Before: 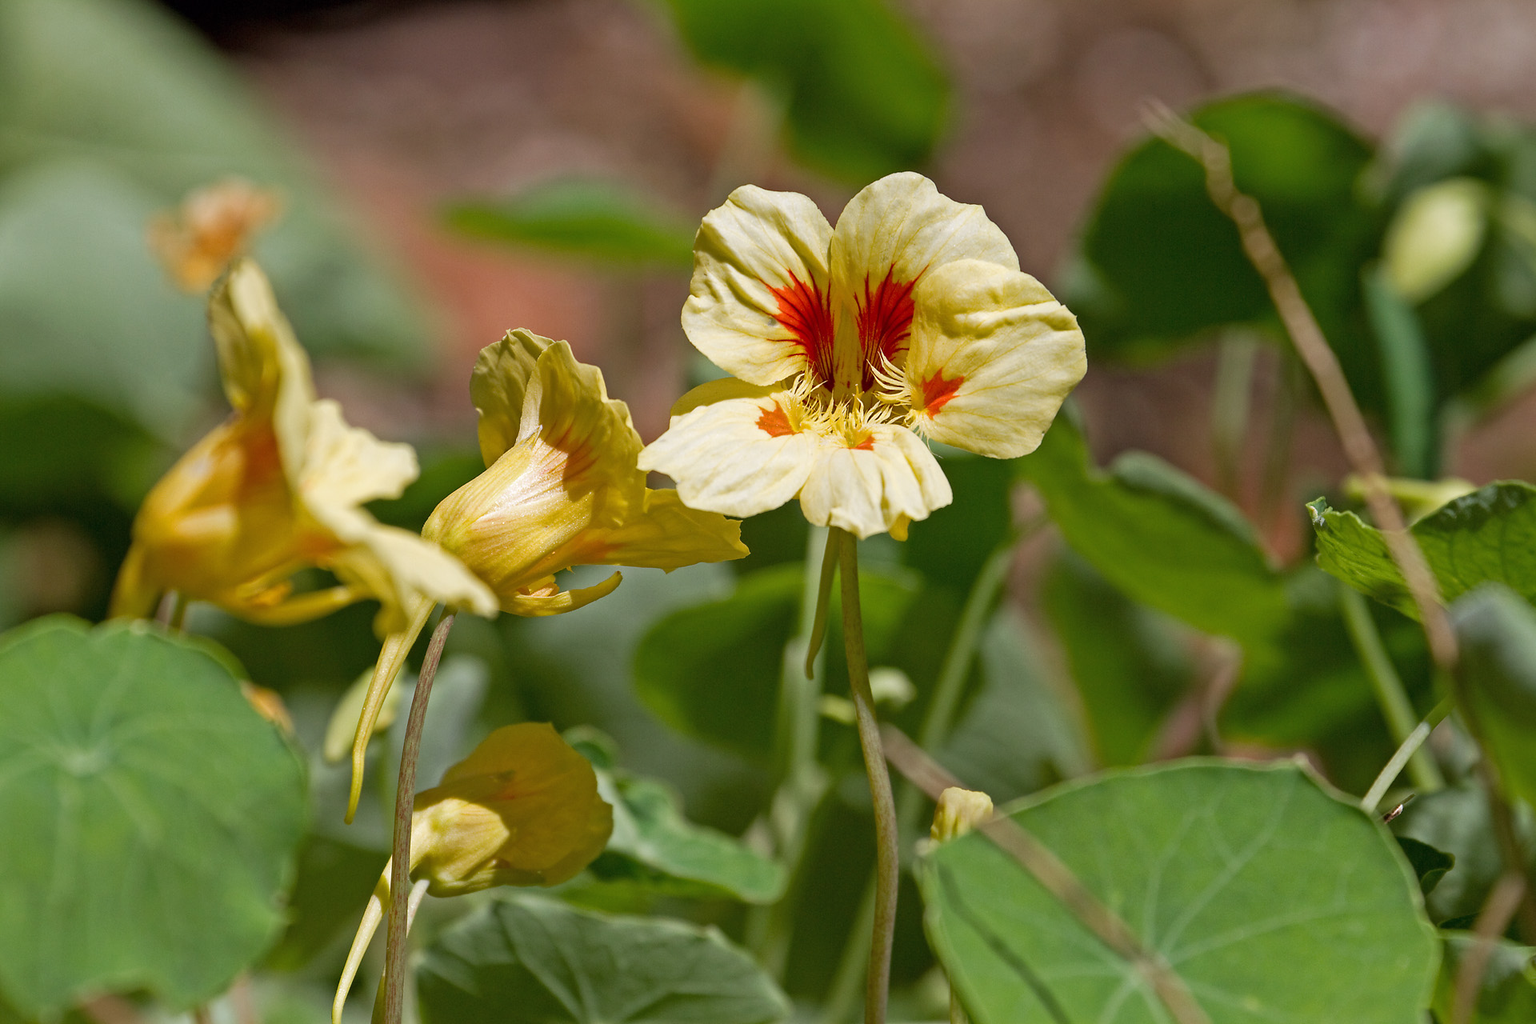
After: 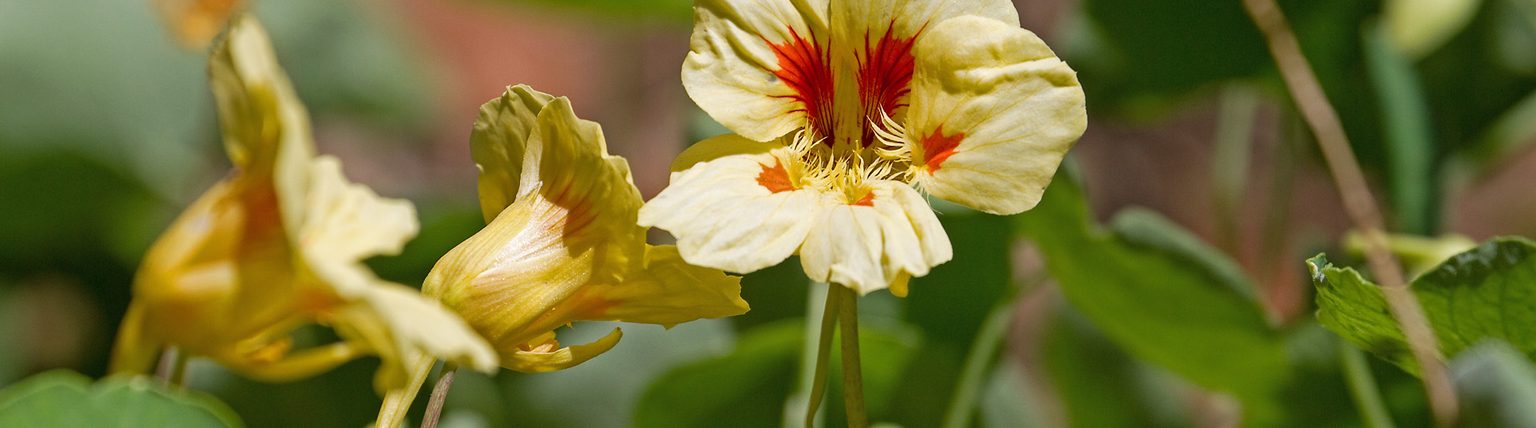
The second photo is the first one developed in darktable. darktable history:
crop and rotate: top 23.84%, bottom 34.294%
